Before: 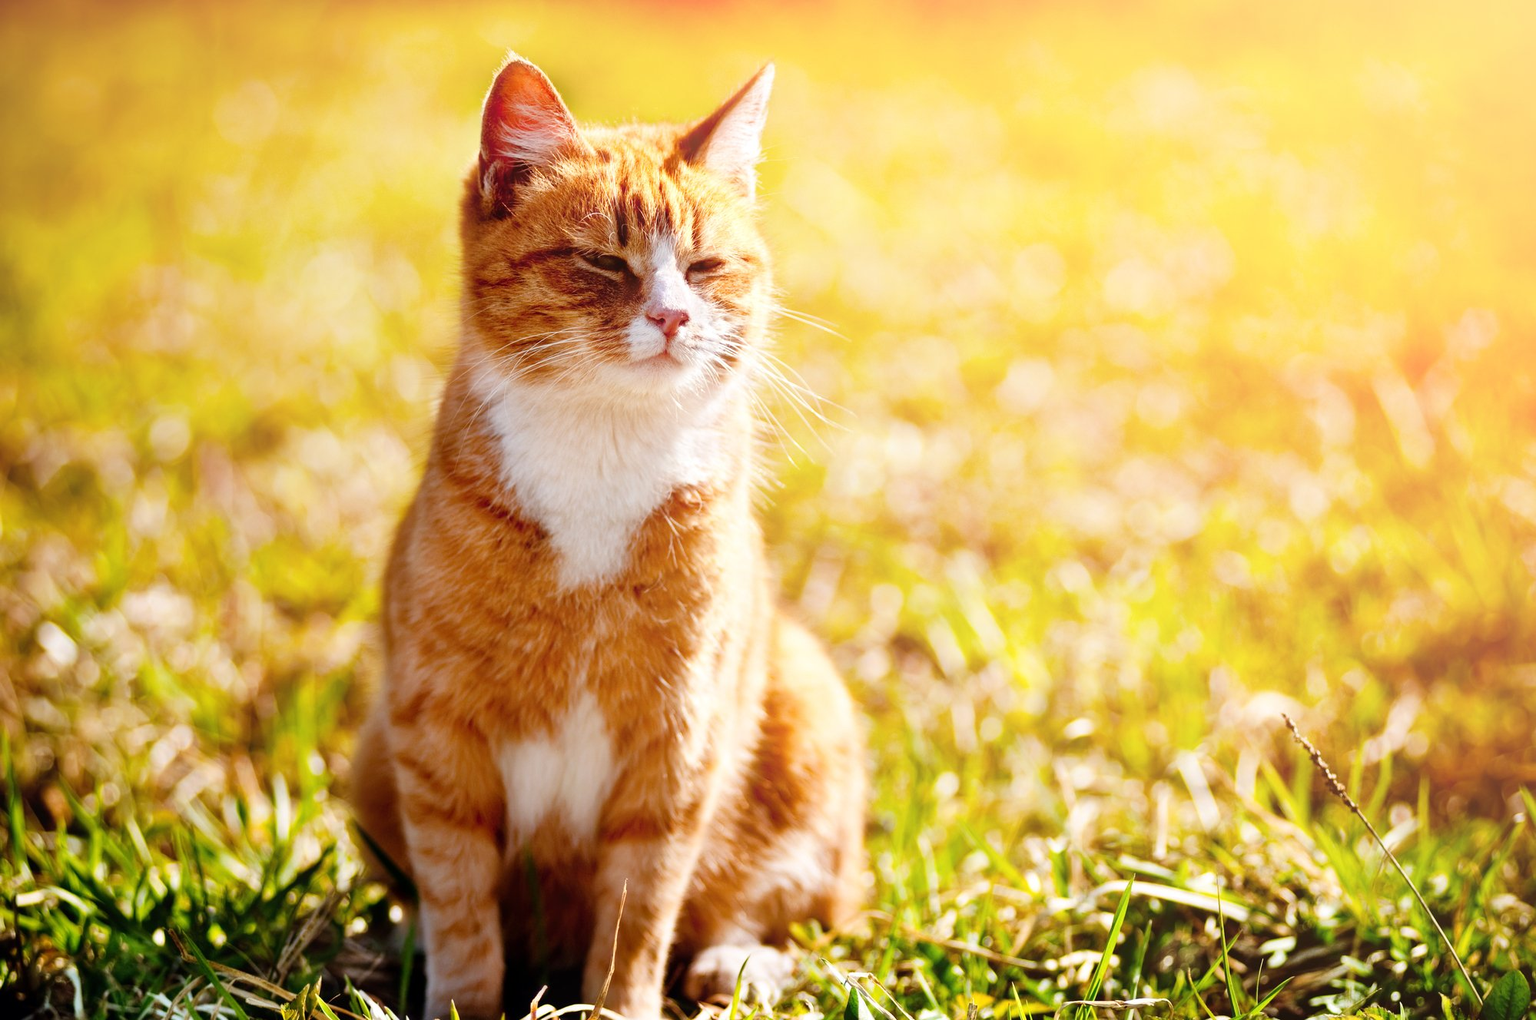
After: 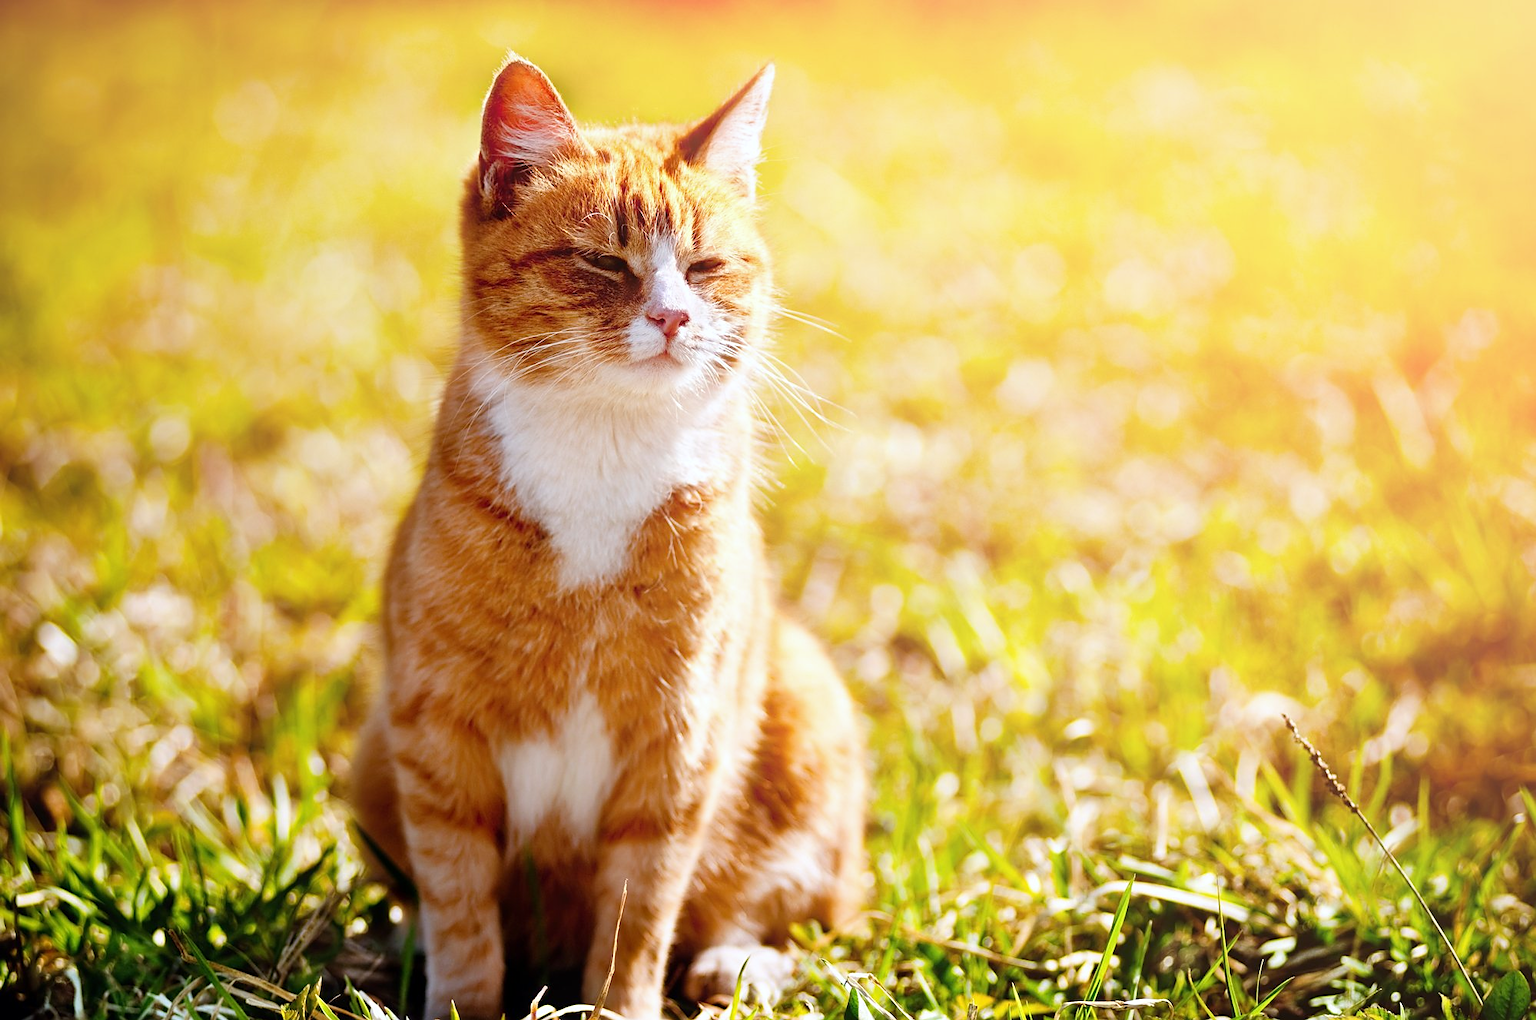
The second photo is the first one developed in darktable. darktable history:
white balance: red 0.98, blue 1.034
sharpen: radius 1.864, amount 0.398, threshold 1.271
